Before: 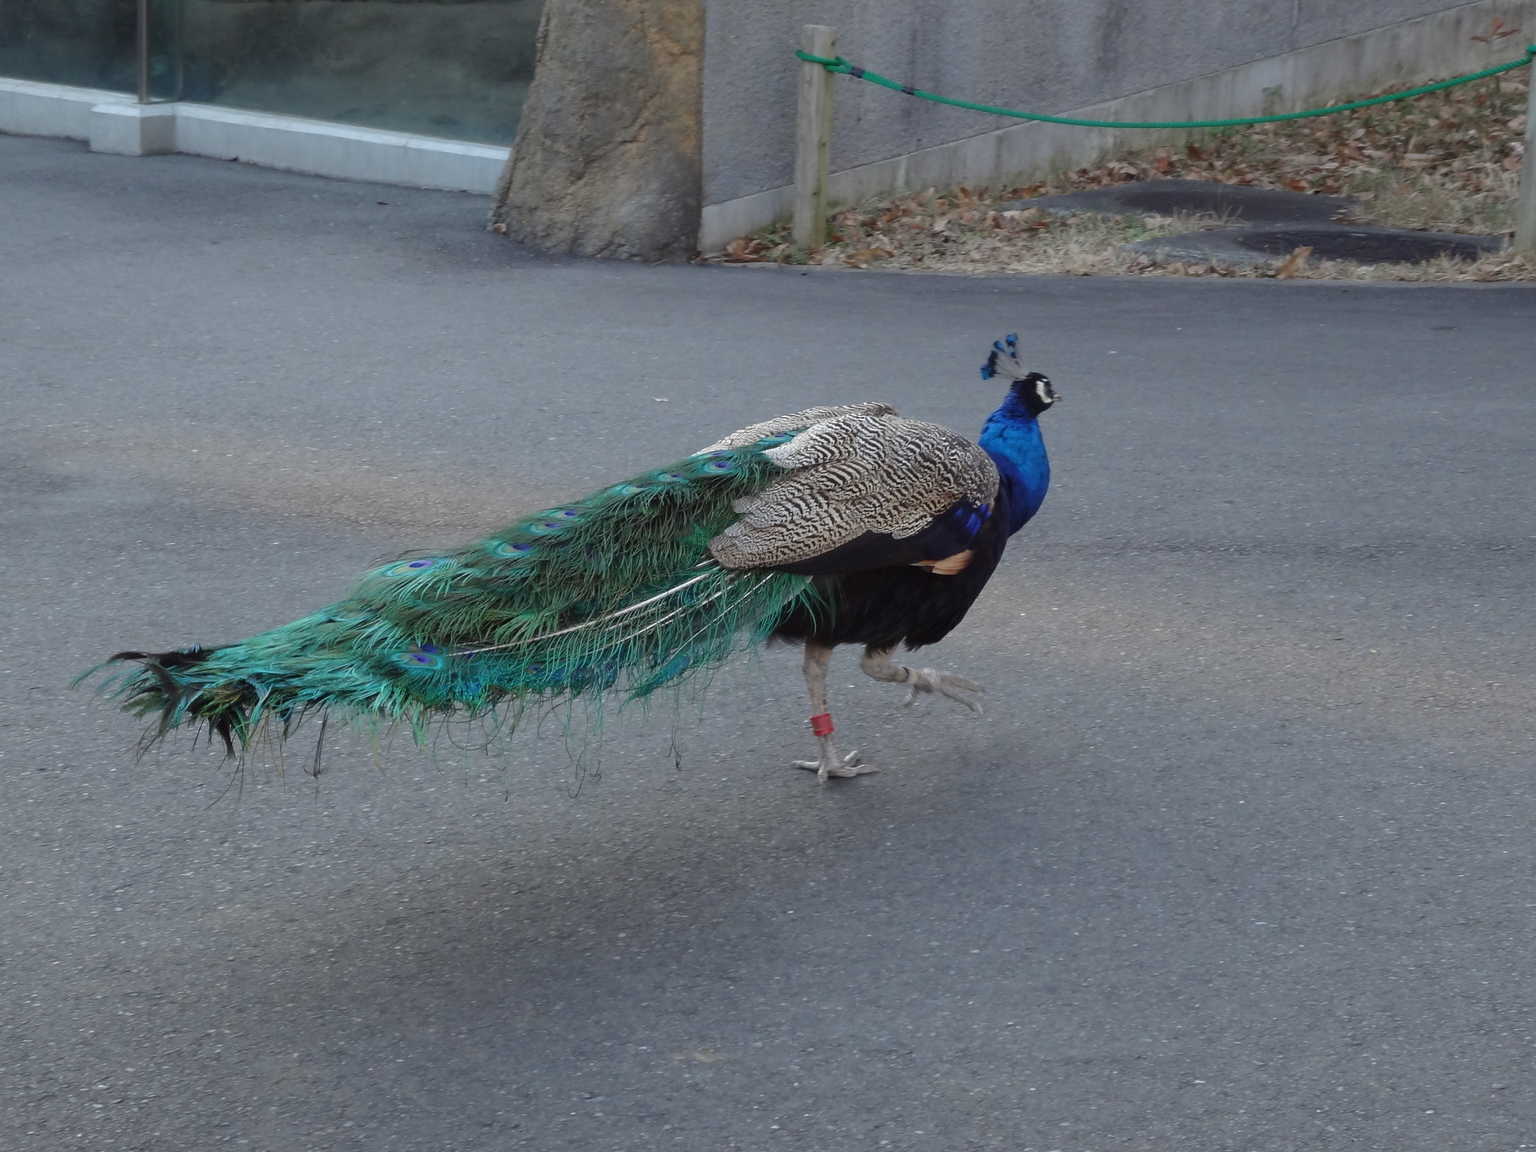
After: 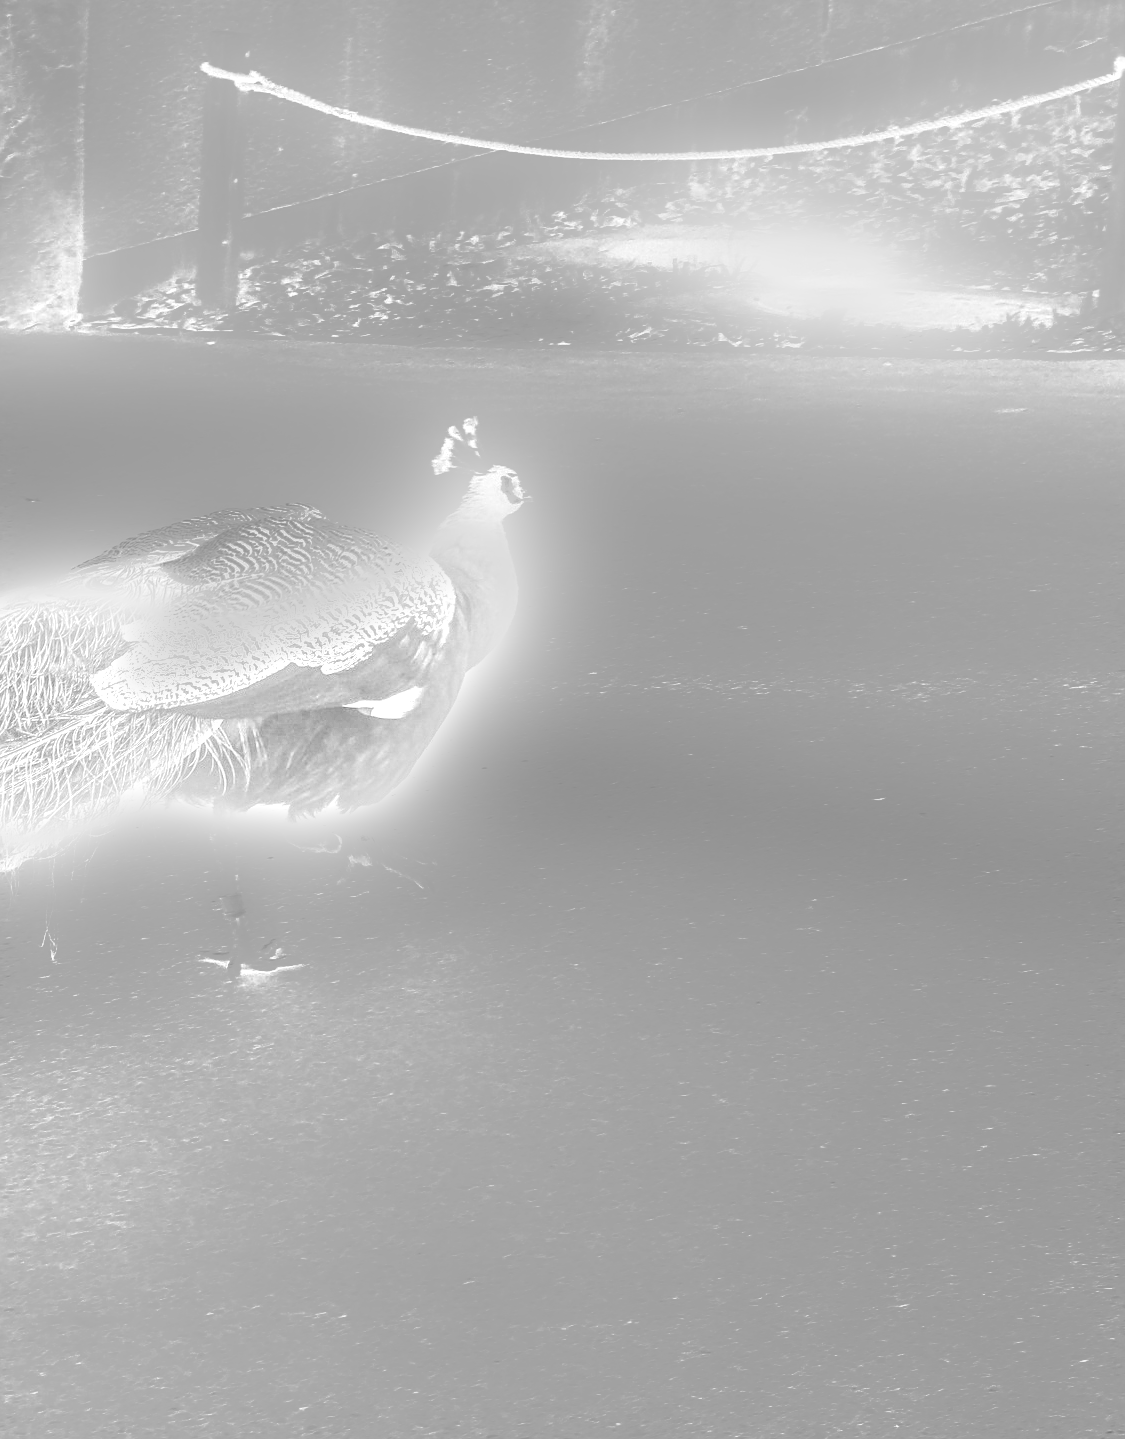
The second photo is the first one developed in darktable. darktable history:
white balance: red 4.26, blue 1.802
exposure: black level correction 0, exposure 1.3 EV, compensate highlight preservation false
monochrome: on, module defaults
local contrast: highlights 0%, shadows 0%, detail 182%
crop: left 41.402%
bloom: size 13.65%, threshold 98.39%, strength 4.82%
sharpen: on, module defaults
